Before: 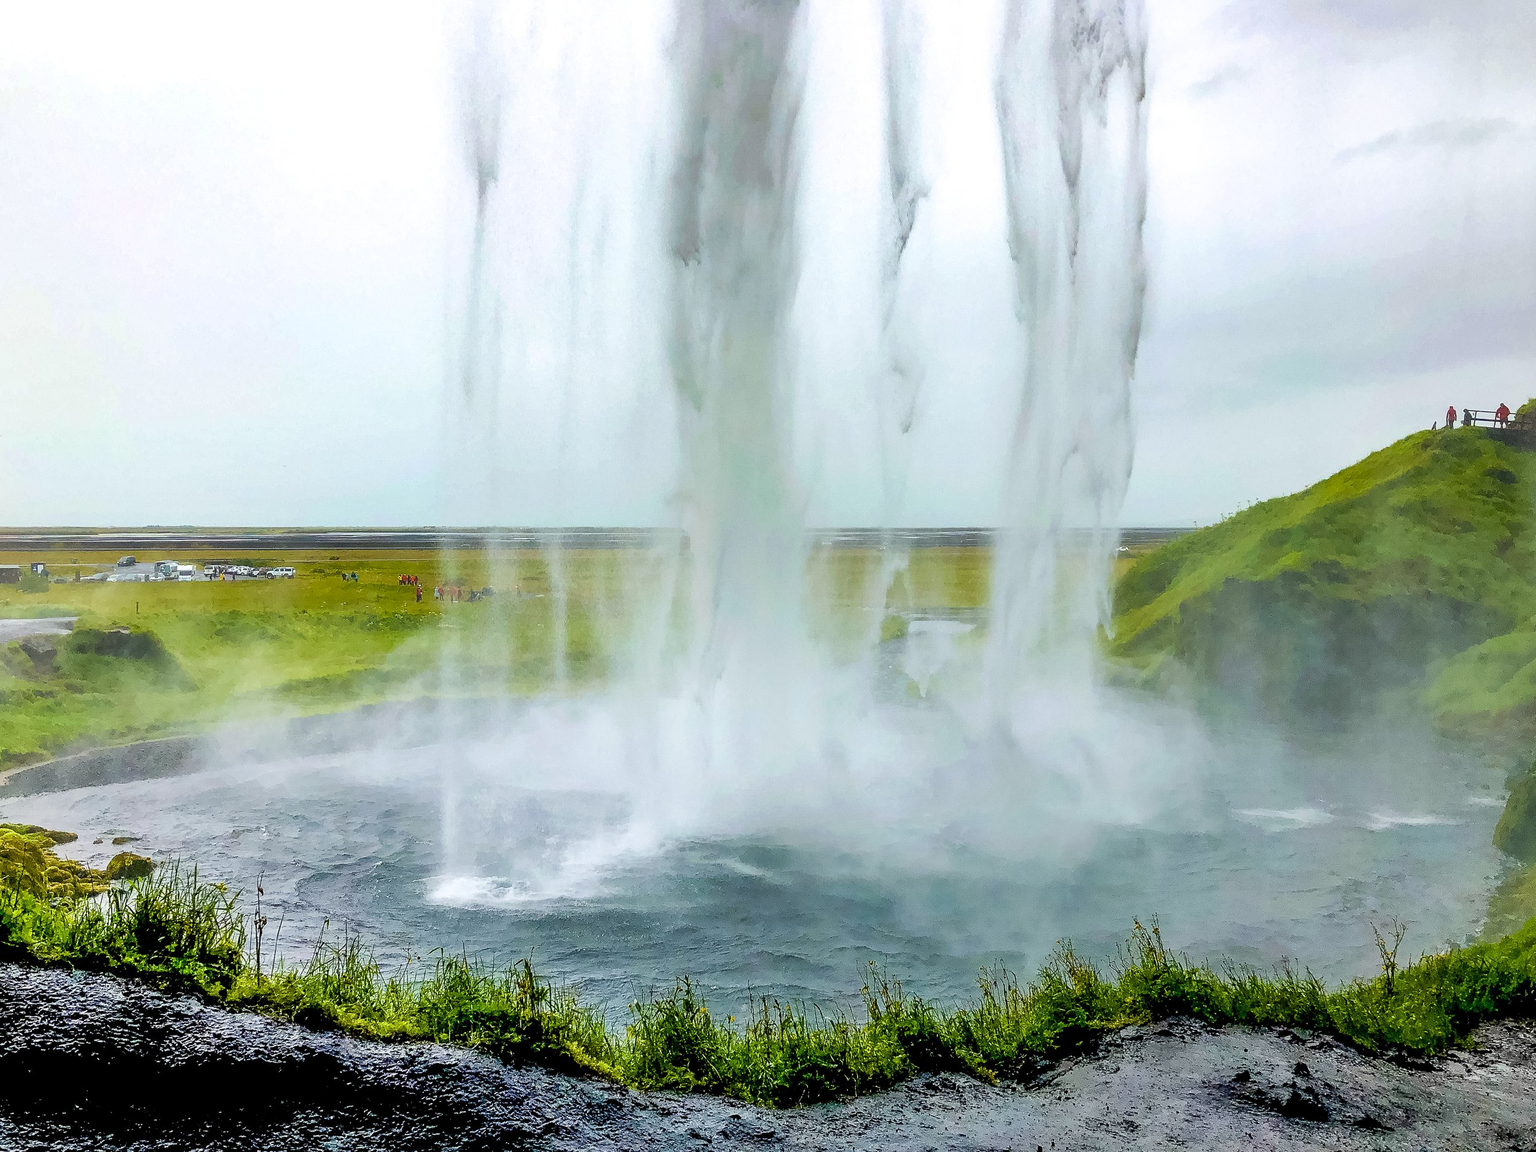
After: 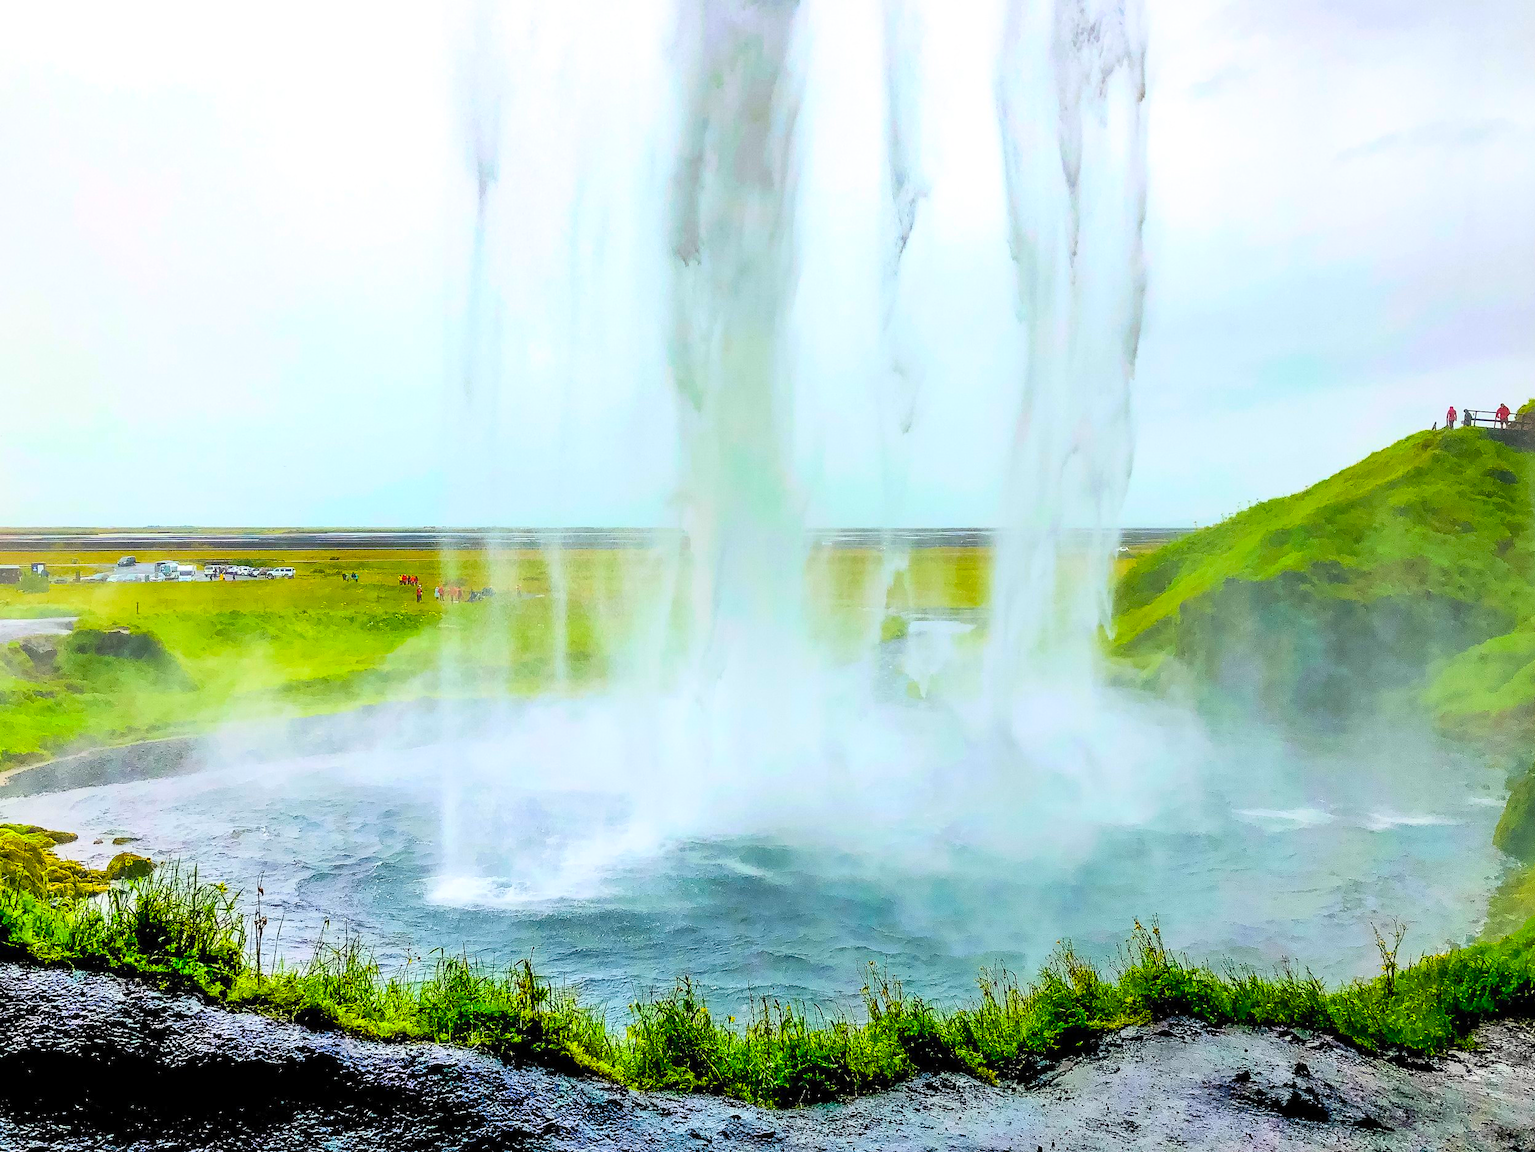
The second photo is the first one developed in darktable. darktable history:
contrast brightness saturation: contrast 0.204, brightness 0.201, saturation 0.787
